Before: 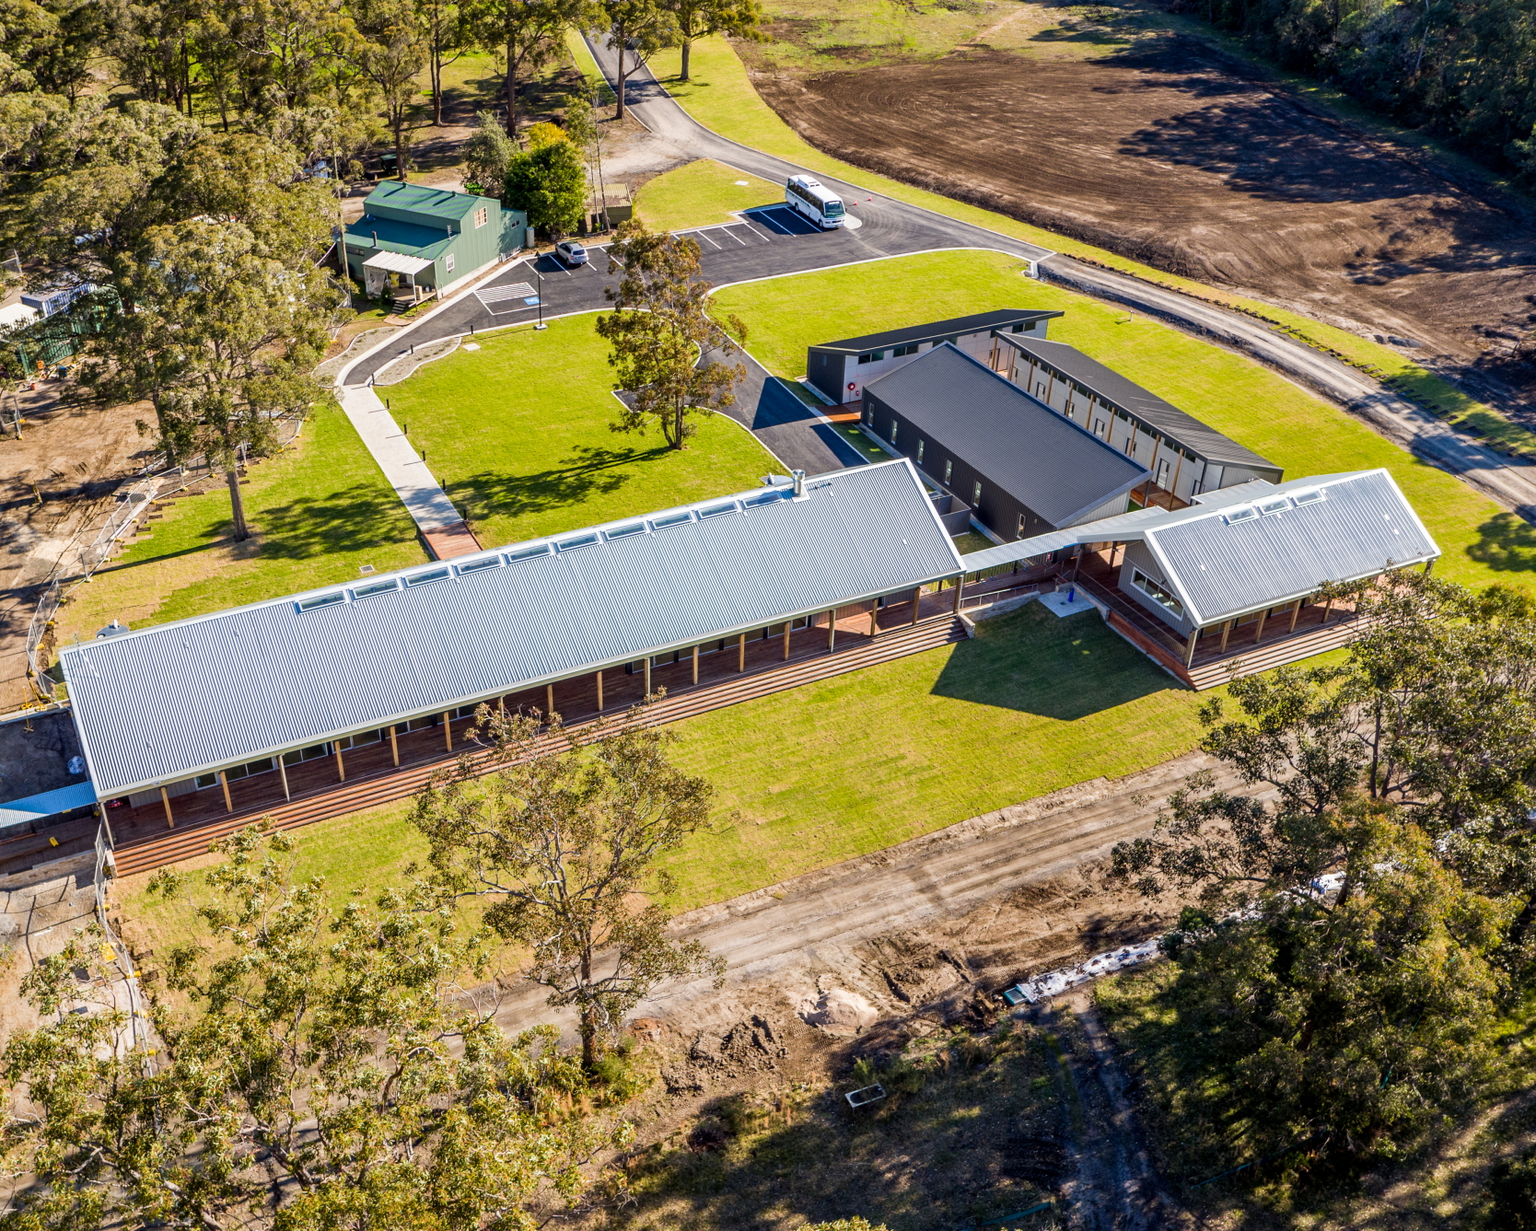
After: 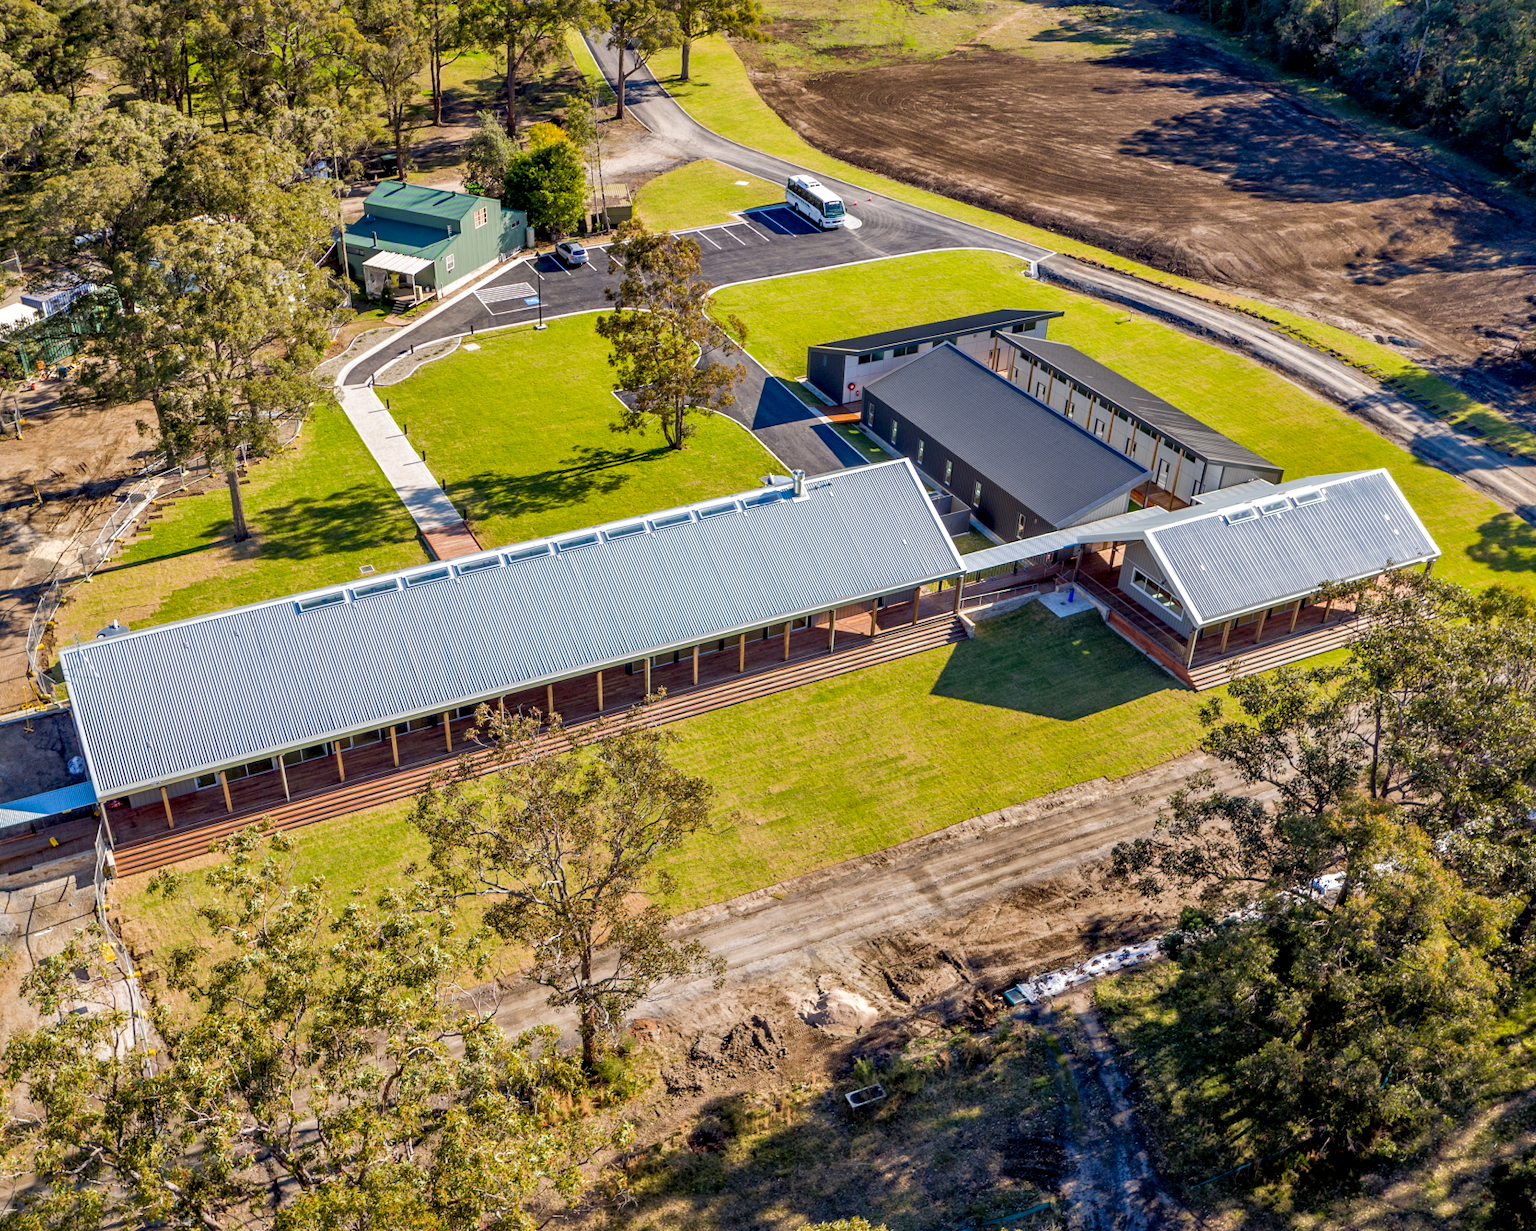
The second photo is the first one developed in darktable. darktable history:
contrast equalizer: octaves 7, y [[0.528 ×6], [0.514 ×6], [0.362 ×6], [0 ×6], [0 ×6]]
shadows and highlights: on, module defaults
